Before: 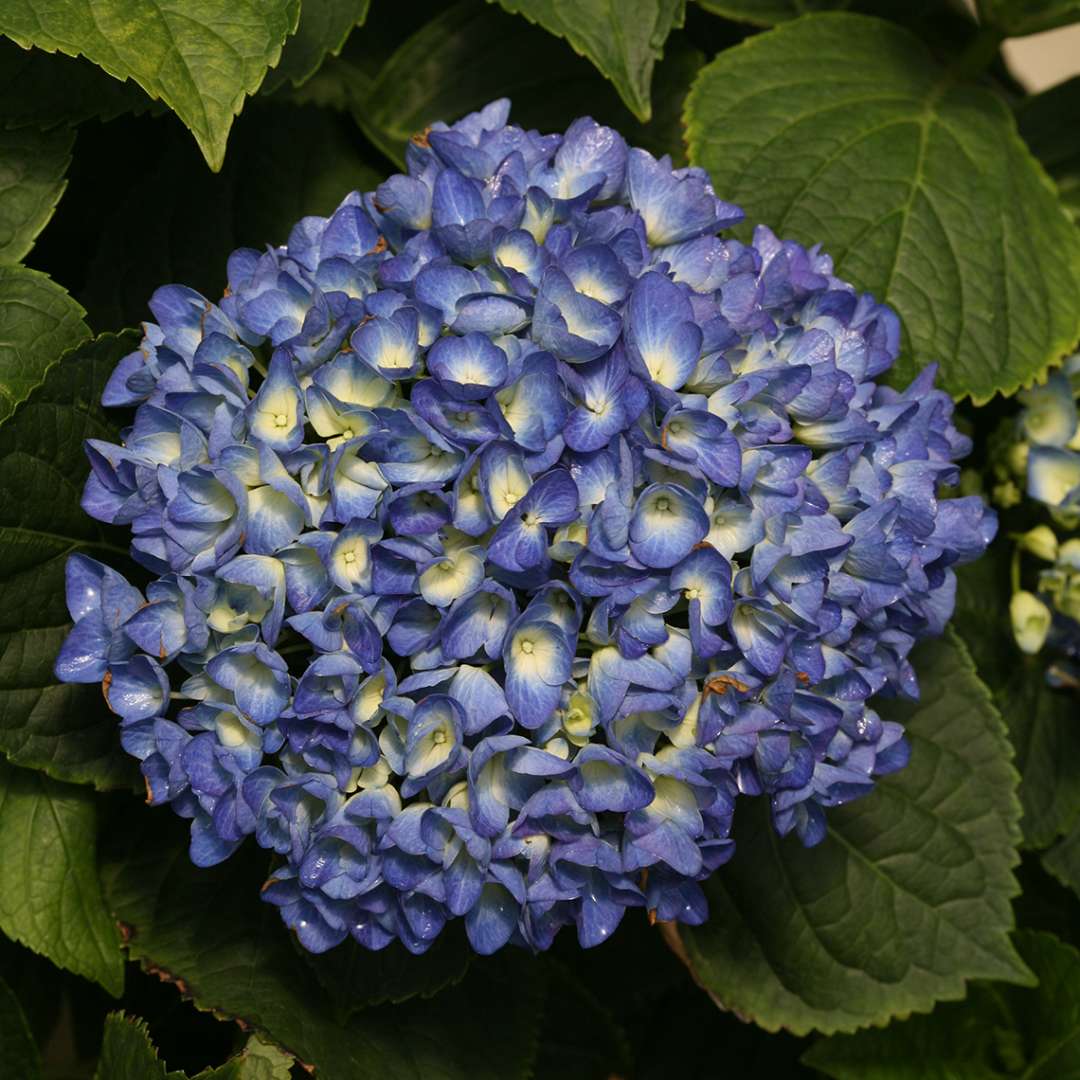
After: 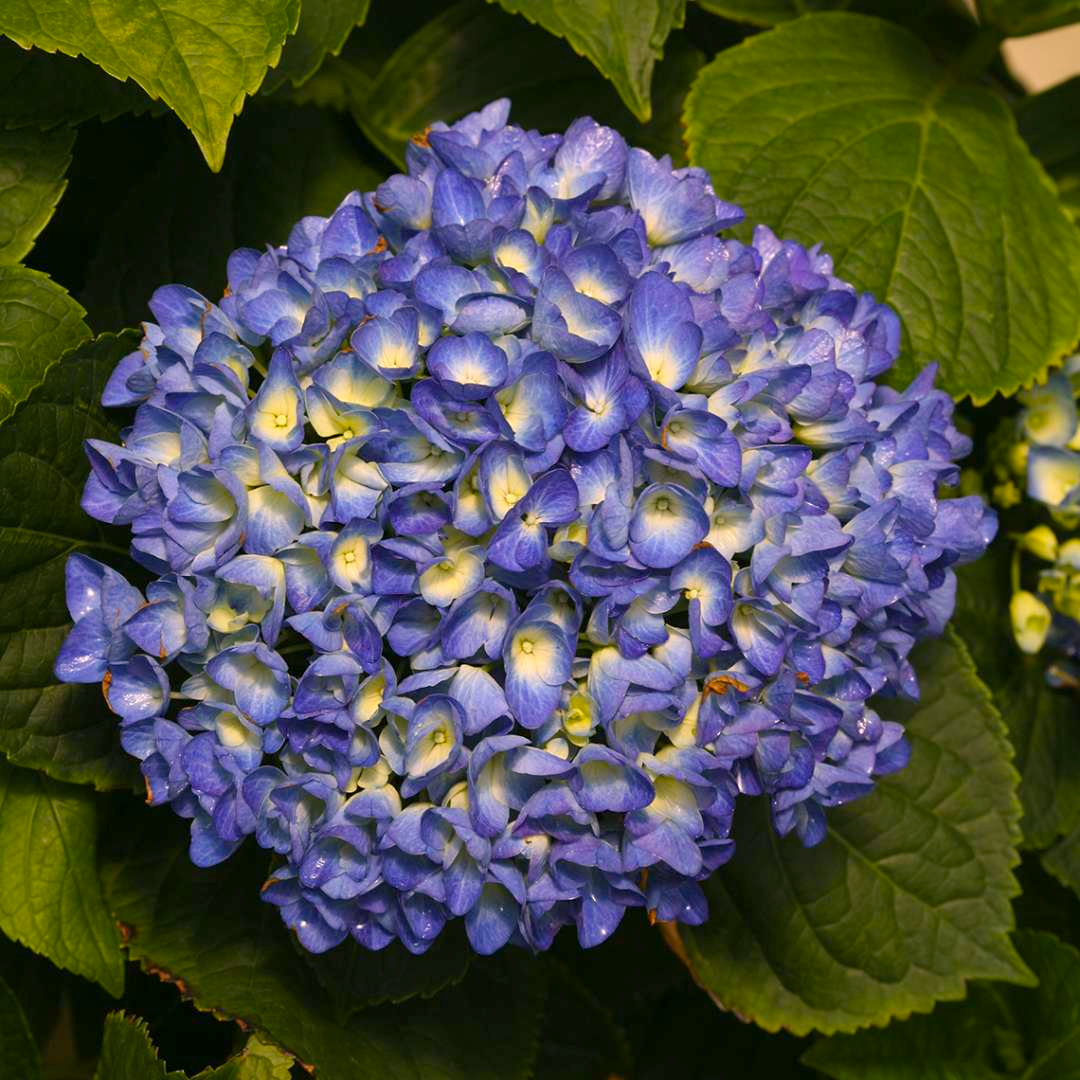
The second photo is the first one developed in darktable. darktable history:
color correction: highlights a* 7.94, highlights b* 4.43
color balance rgb: perceptual saturation grading › global saturation 29.373%, perceptual brilliance grading › global brilliance 9.717%, contrast -9.424%
